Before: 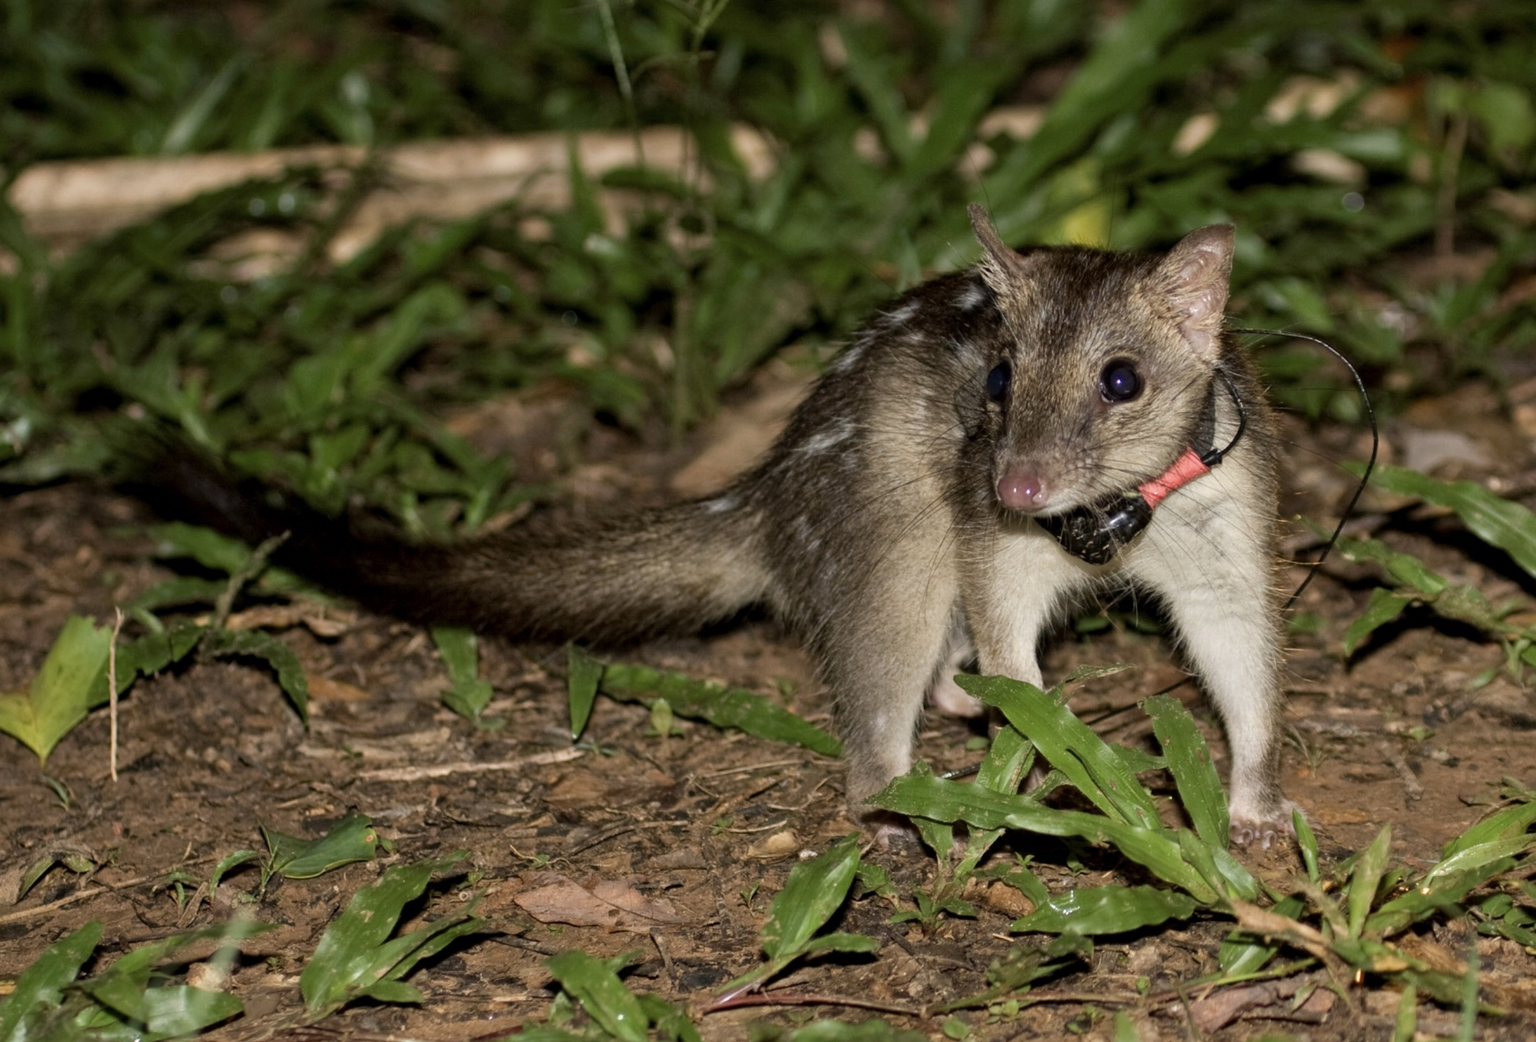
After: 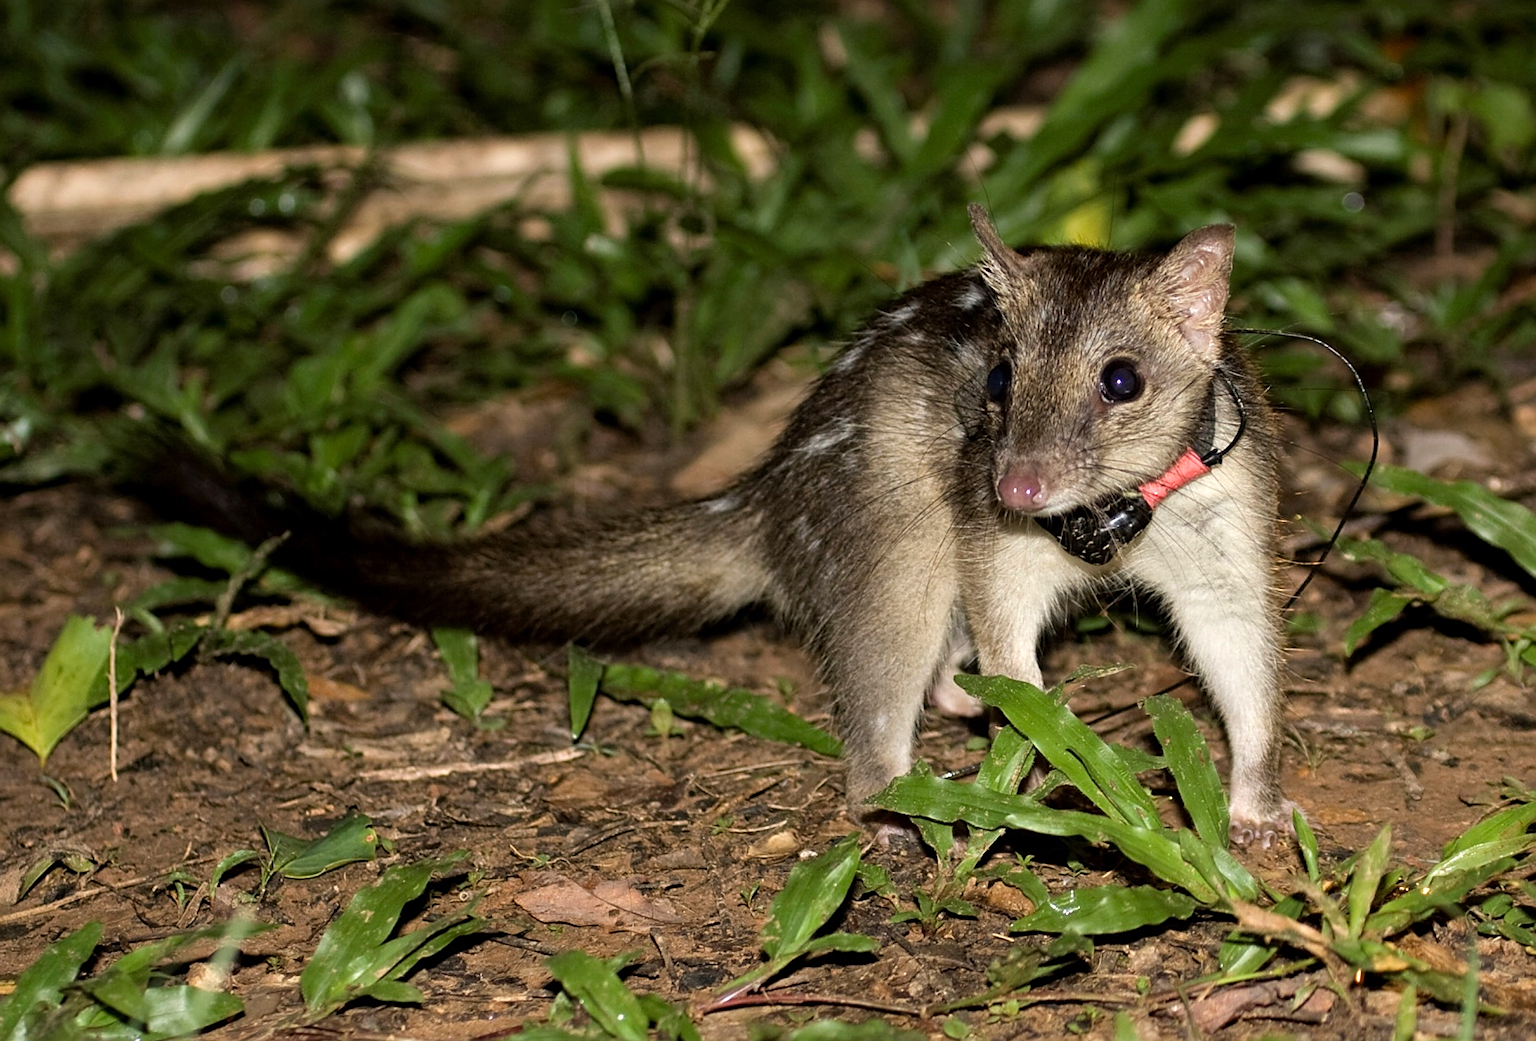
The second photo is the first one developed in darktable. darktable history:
sharpen: amount 0.597
tone equalizer: -8 EV -0.409 EV, -7 EV -0.427 EV, -6 EV -0.371 EV, -5 EV -0.238 EV, -3 EV 0.197 EV, -2 EV 0.351 EV, -1 EV 0.382 EV, +0 EV 0.413 EV, mask exposure compensation -0.501 EV
